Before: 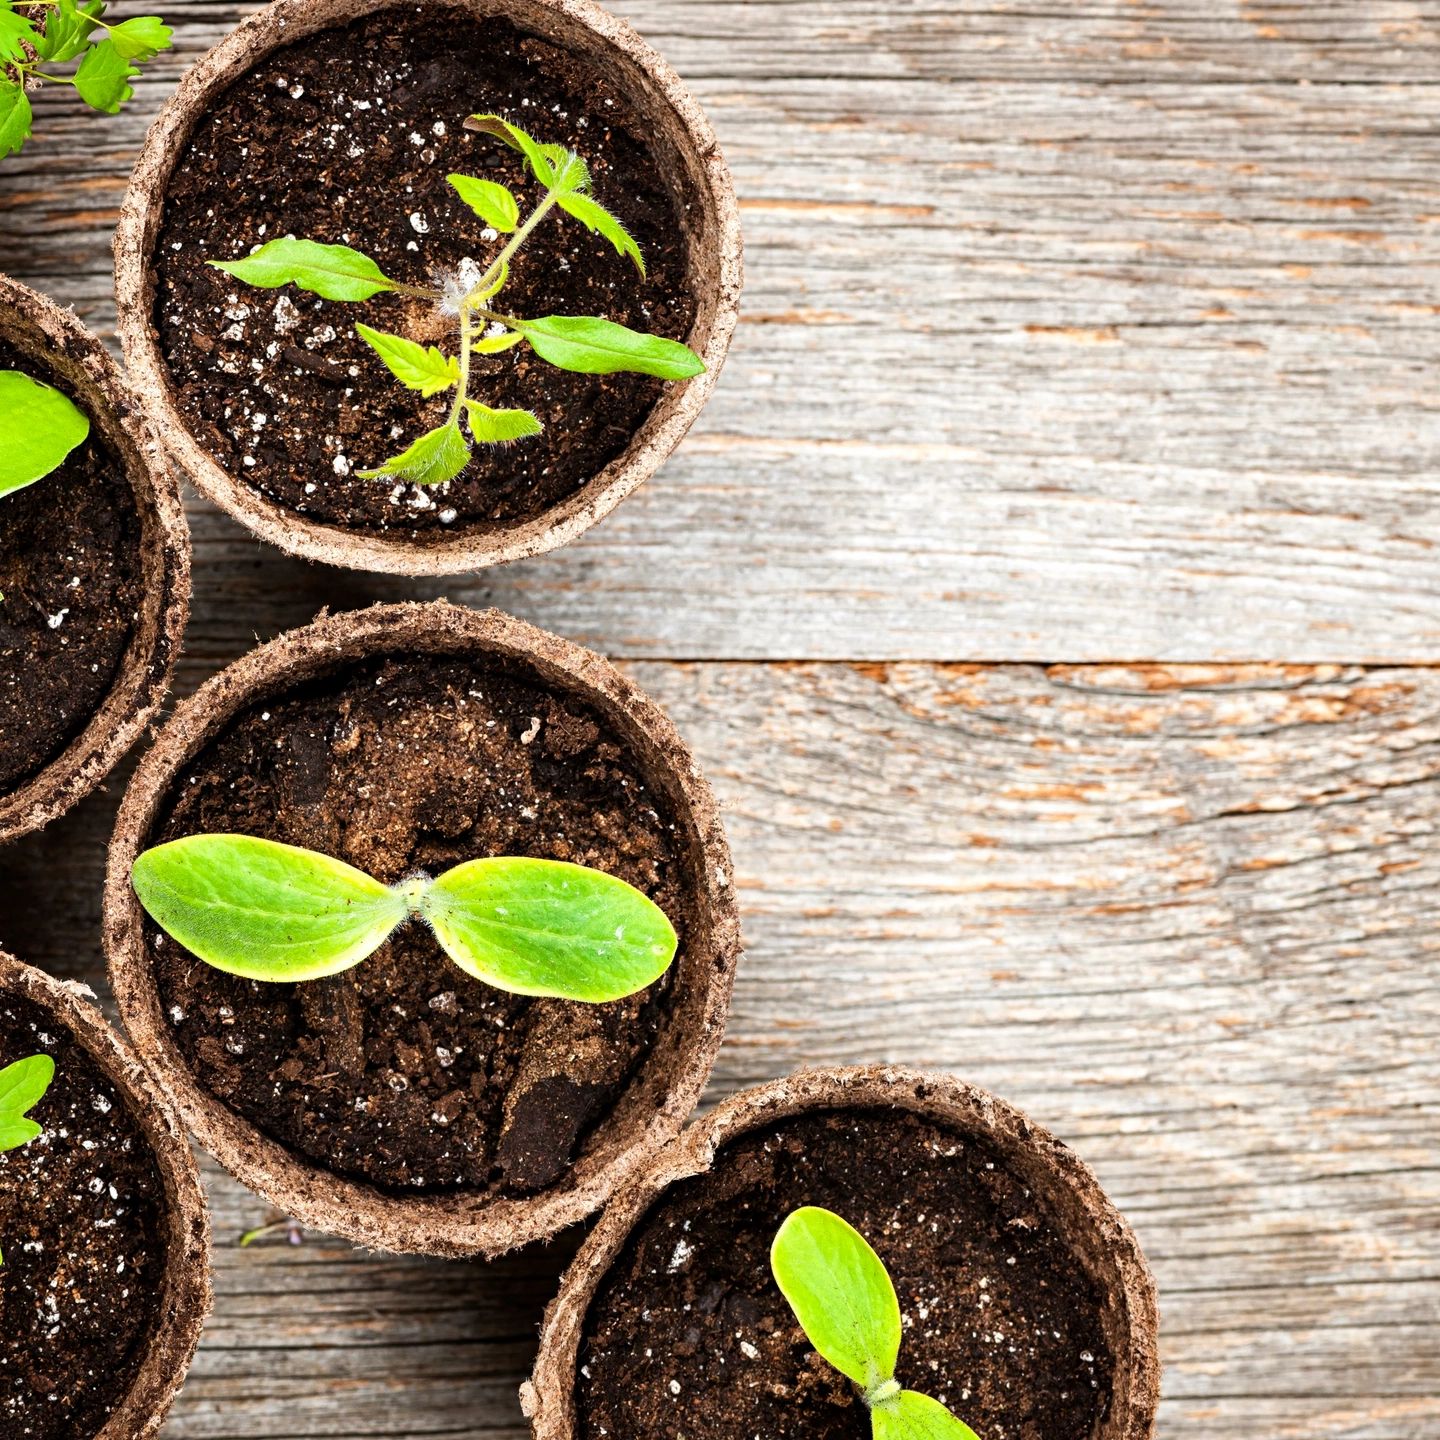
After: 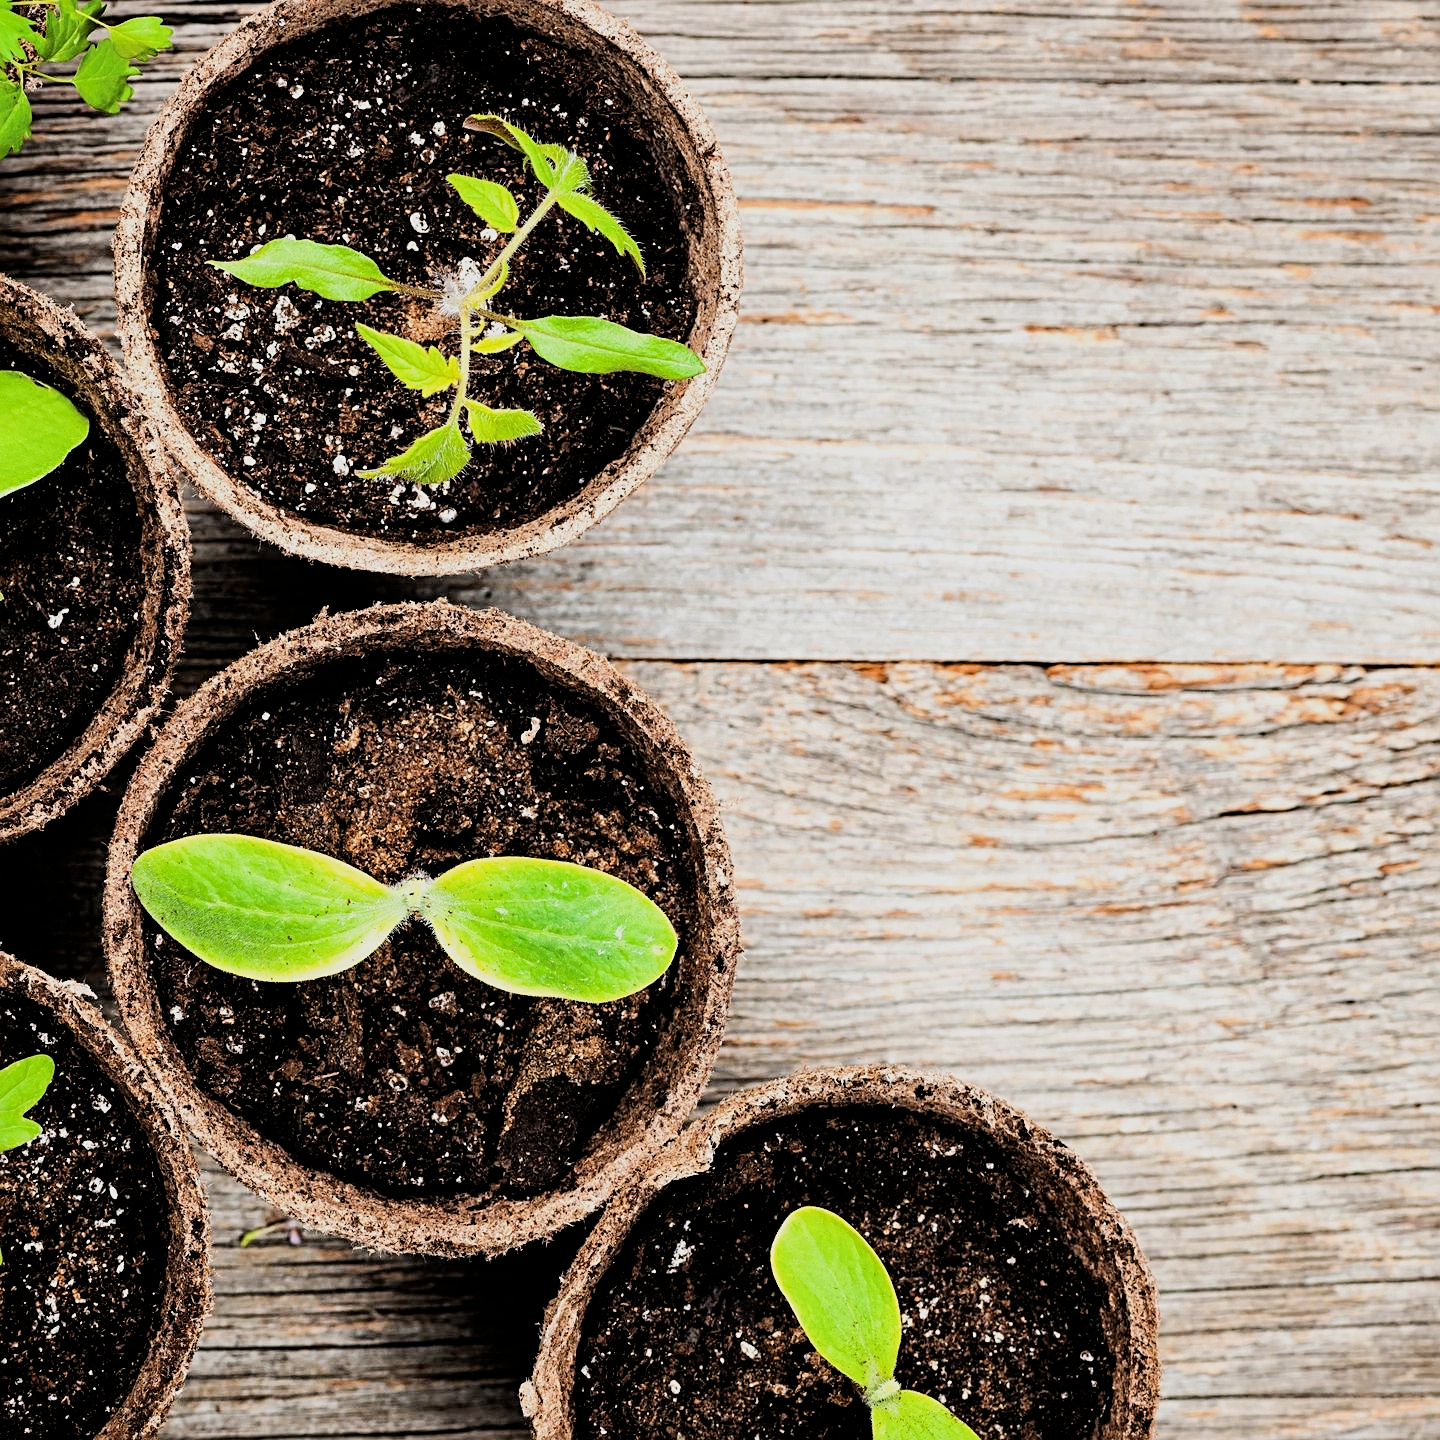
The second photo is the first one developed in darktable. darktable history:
filmic rgb: black relative exposure -5.01 EV, white relative exposure 3.99 EV, threshold 3.04 EV, hardness 2.89, contrast 1.299, enable highlight reconstruction true
sharpen: on, module defaults
